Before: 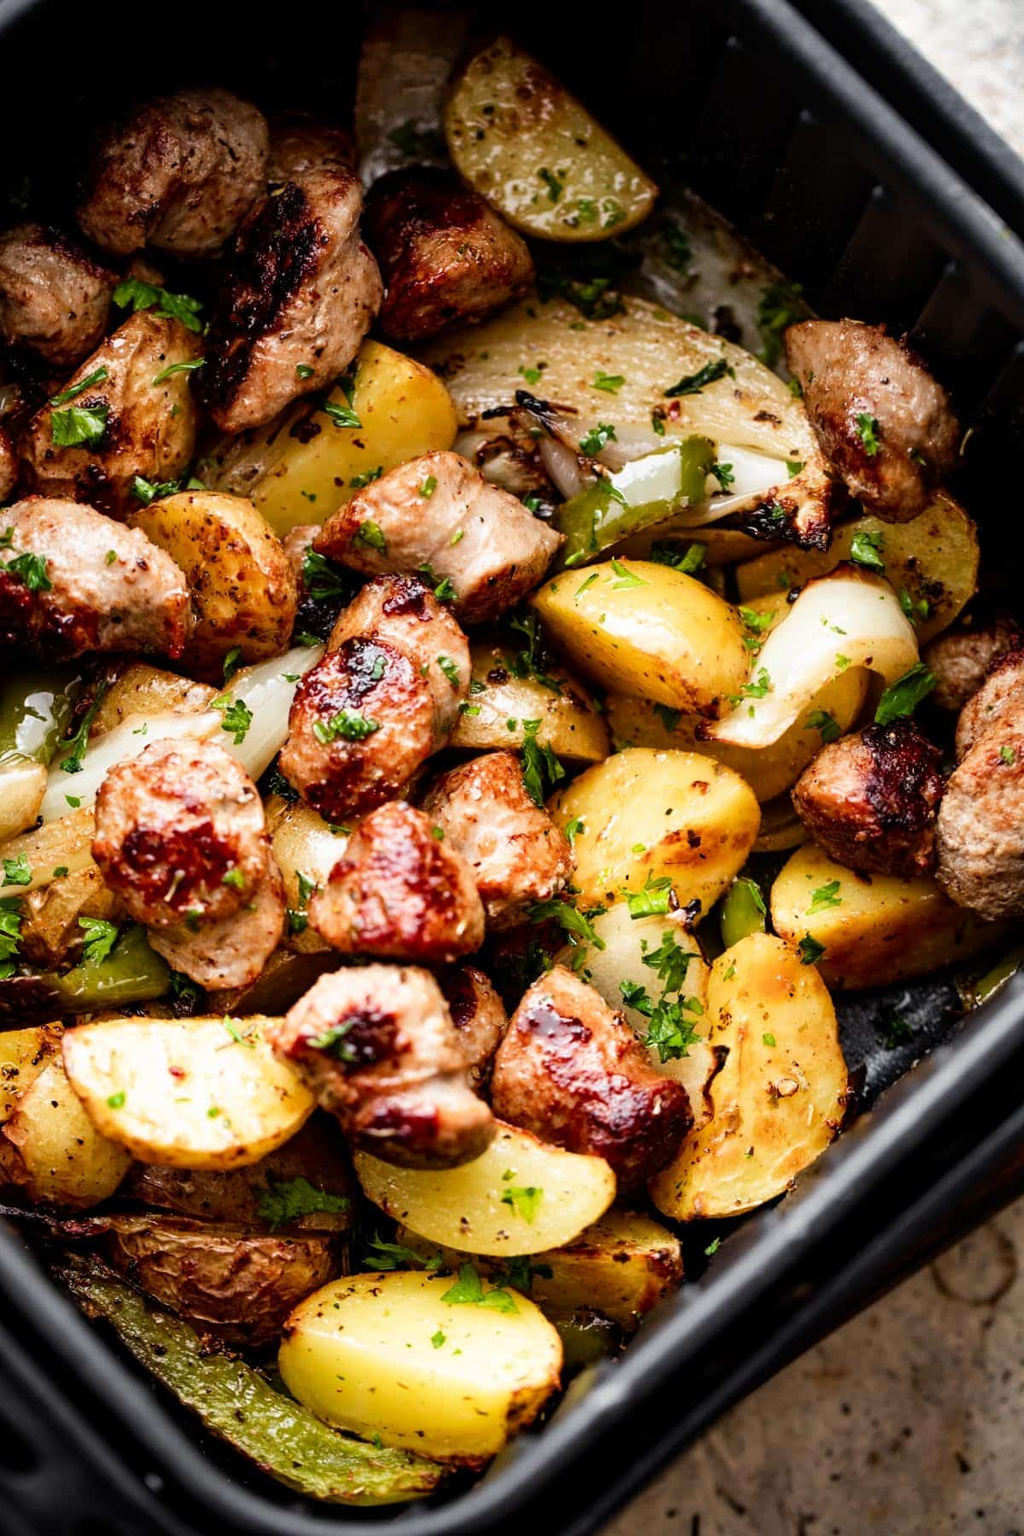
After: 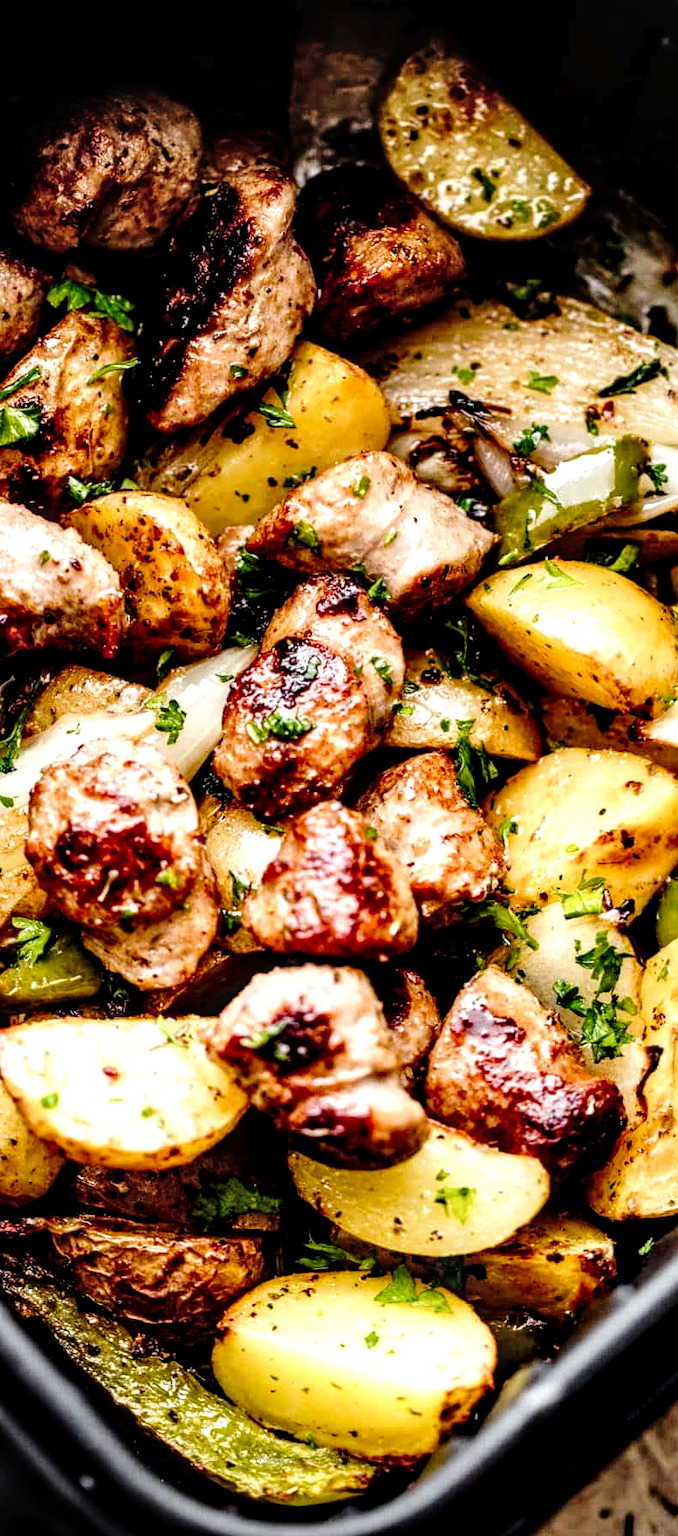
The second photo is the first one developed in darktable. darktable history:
crop and rotate: left 6.557%, right 27.14%
tone curve: curves: ch0 [(0, 0) (0.003, 0.025) (0.011, 0.027) (0.025, 0.032) (0.044, 0.037) (0.069, 0.044) (0.1, 0.054) (0.136, 0.084) (0.177, 0.128) (0.224, 0.196) (0.277, 0.281) (0.335, 0.376) (0.399, 0.461) (0.468, 0.534) (0.543, 0.613) (0.623, 0.692) (0.709, 0.77) (0.801, 0.849) (0.898, 0.934) (1, 1)], preserve colors none
local contrast: highlights 65%, shadows 54%, detail 168%, midtone range 0.514
